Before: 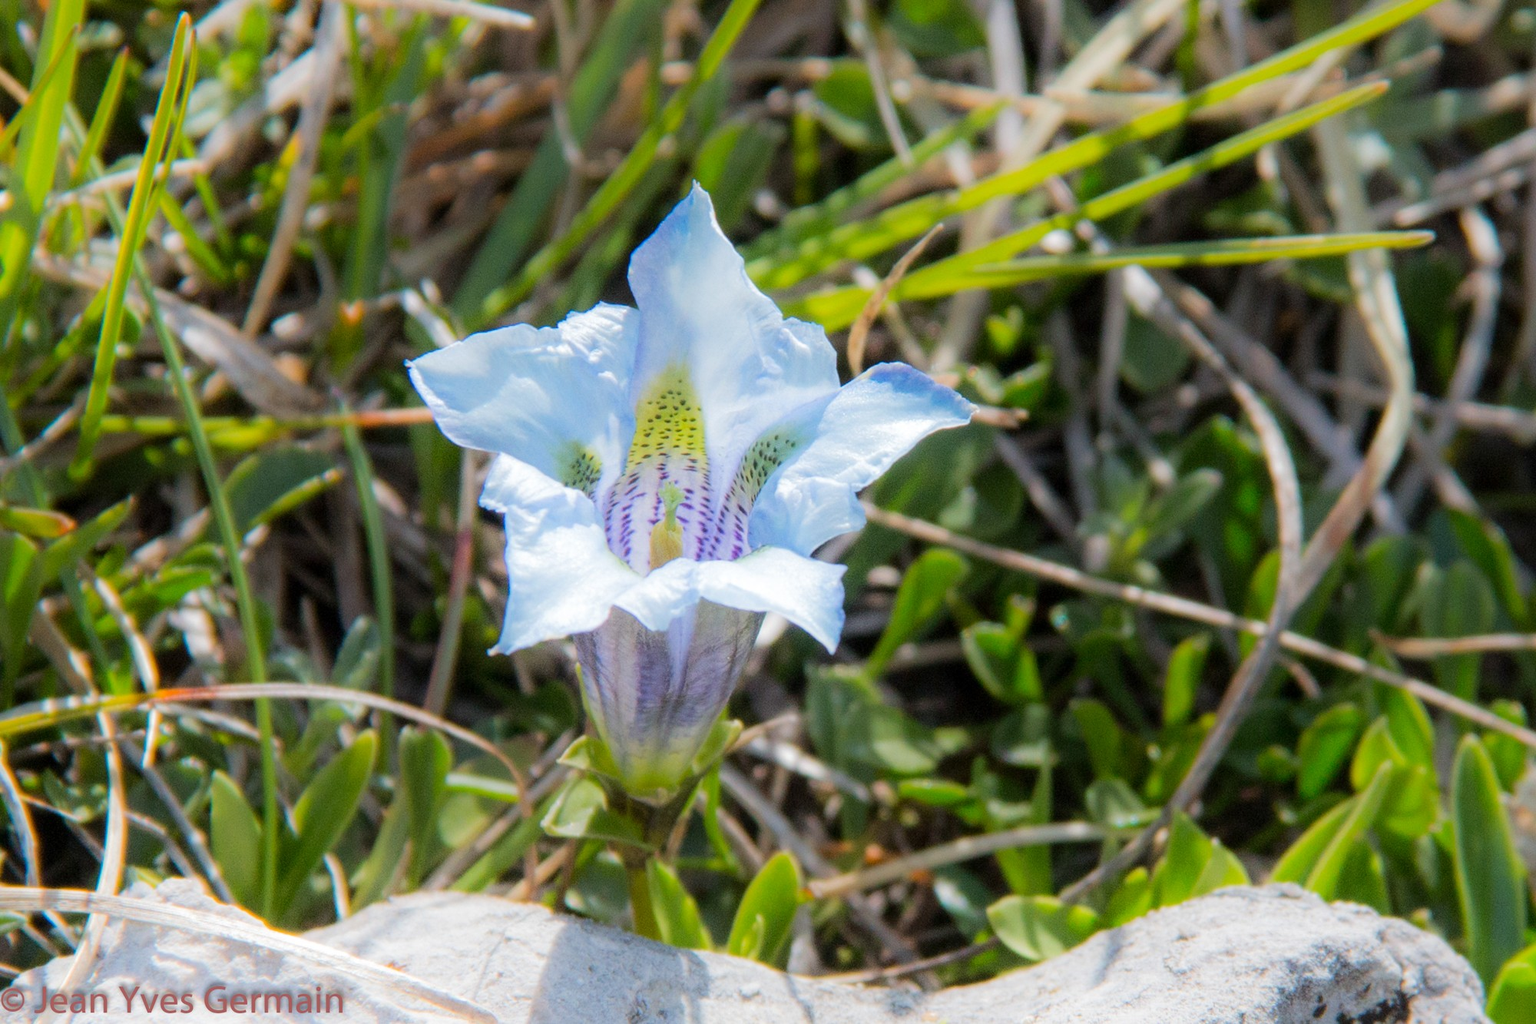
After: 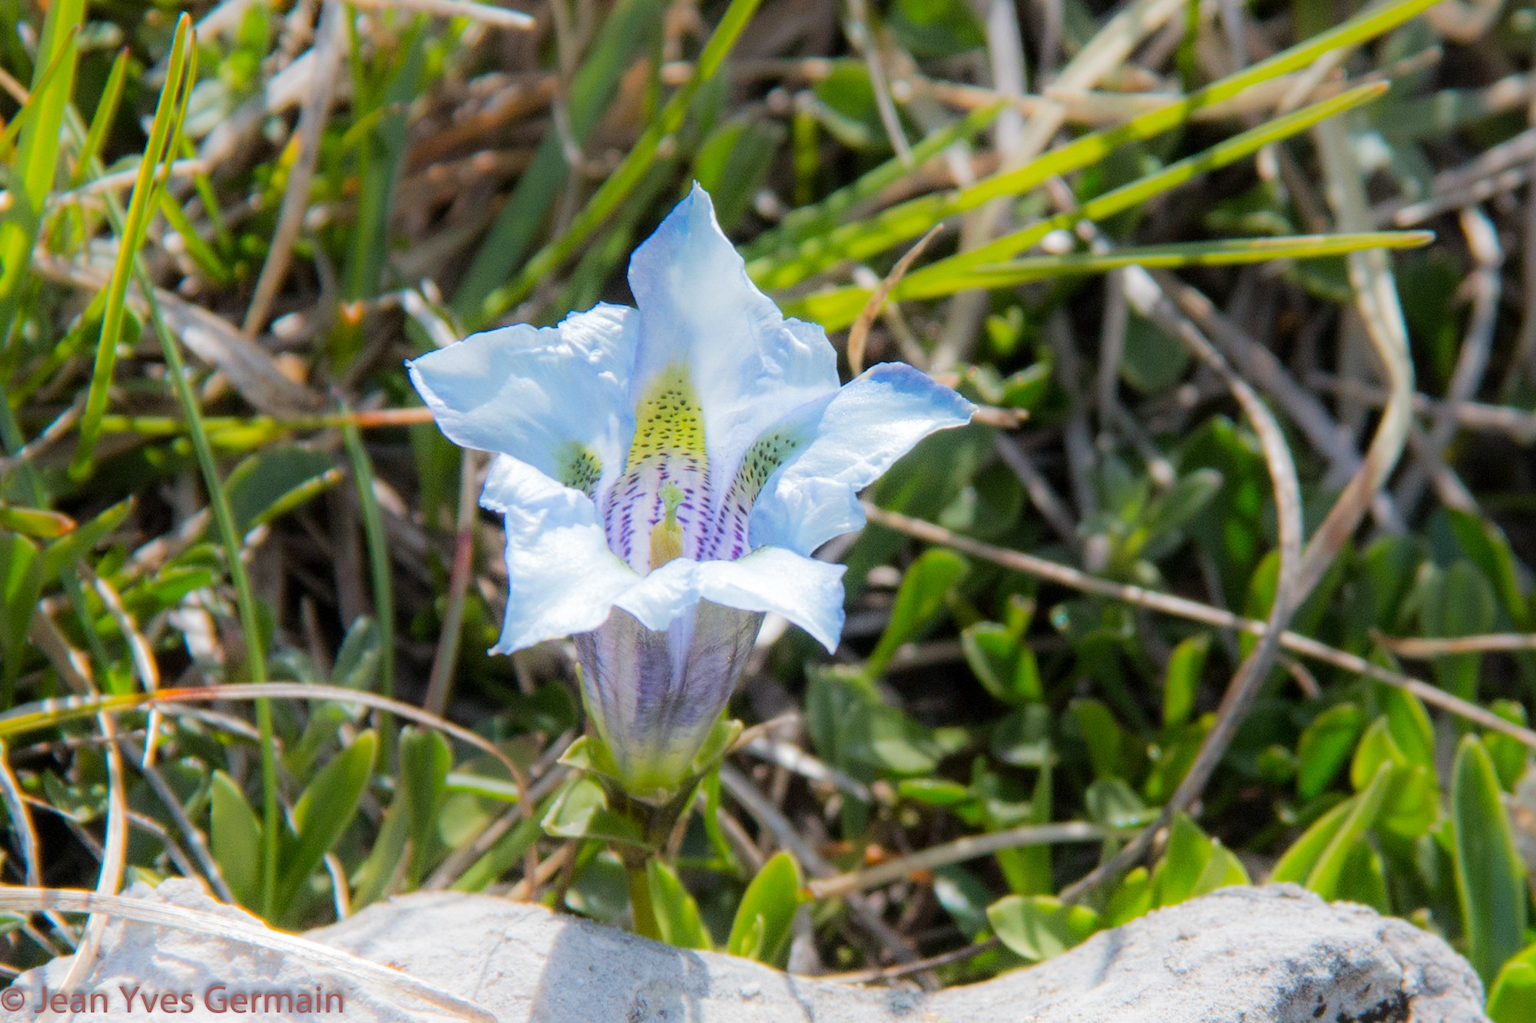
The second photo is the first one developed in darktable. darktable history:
exposure: exposure -0.005 EV, compensate highlight preservation false
